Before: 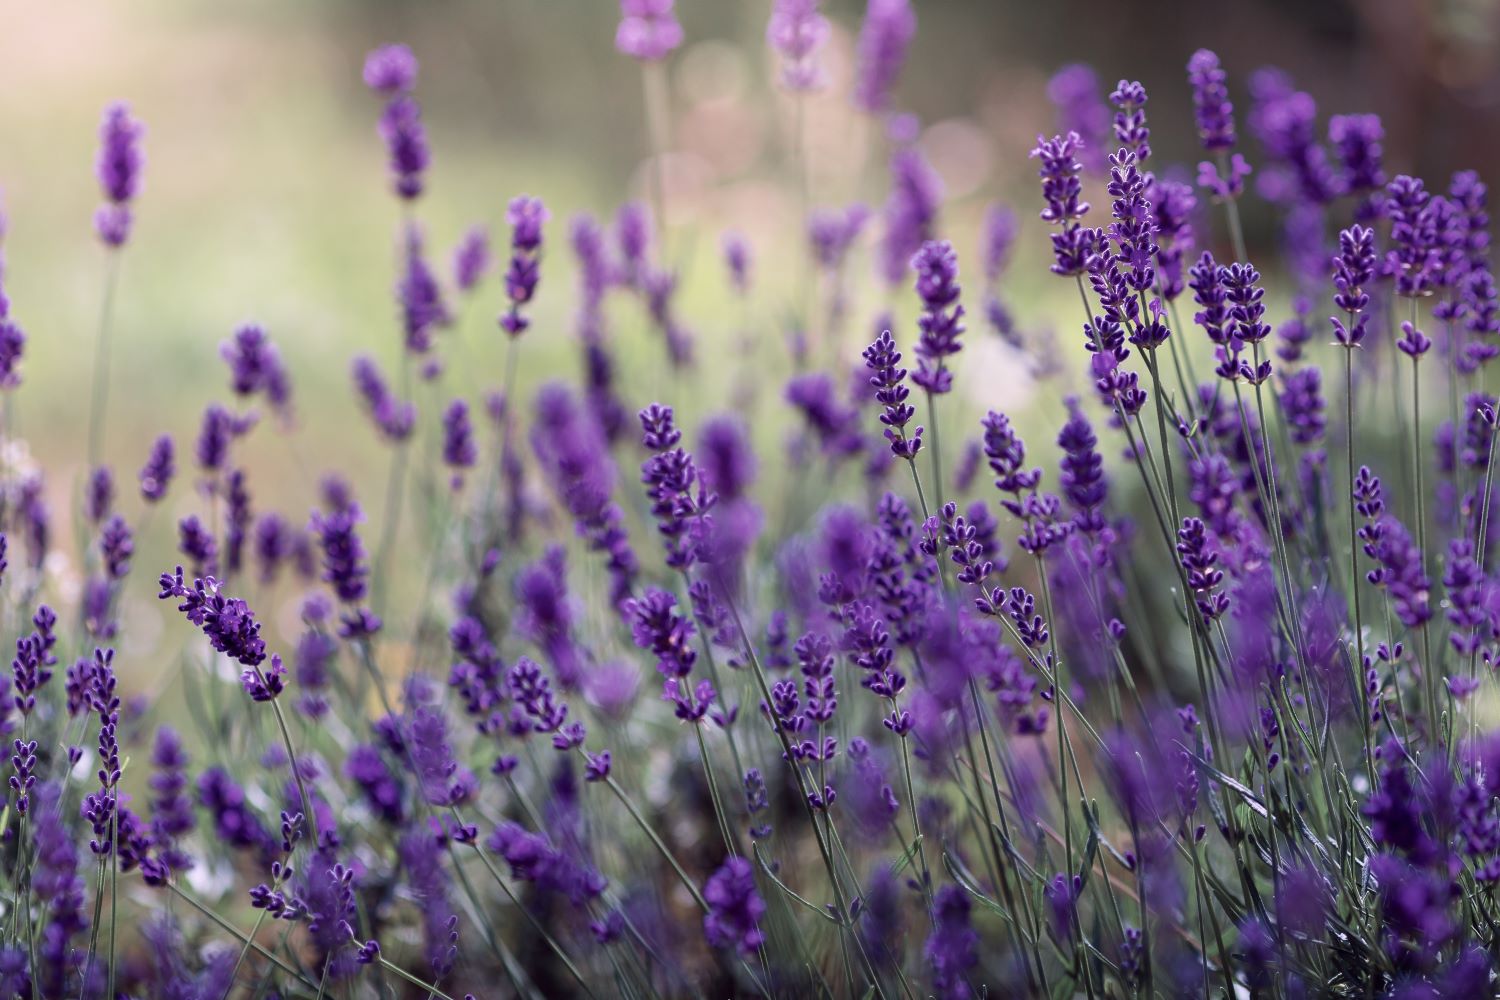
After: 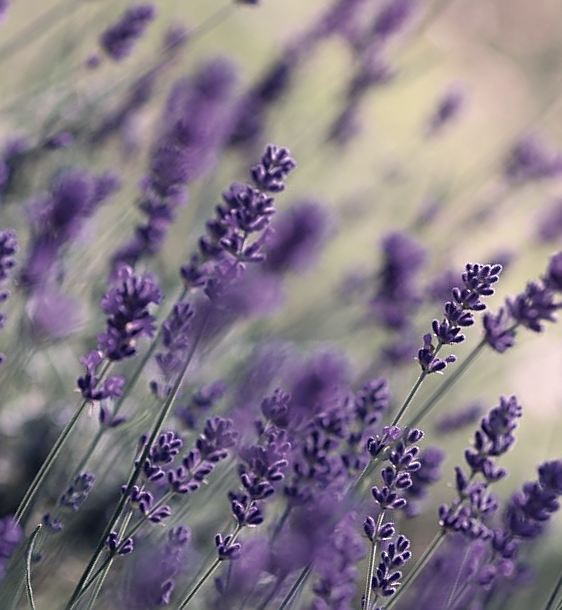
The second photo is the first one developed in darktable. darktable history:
tone equalizer: edges refinement/feathering 500, mask exposure compensation -1.57 EV, preserve details no
shadows and highlights: radius 173.31, shadows 26.46, white point adjustment 3.25, highlights -68.6, highlights color adjustment 52.5%, soften with gaussian
crop and rotate: angle -46.06°, top 16.595%, right 0.971%, bottom 11.73%
sharpen: amount 0.594
contrast brightness saturation: contrast -0.06, saturation -0.413
color correction: highlights a* 5.35, highlights b* 5.32, shadows a* -4.71, shadows b* -5.26
